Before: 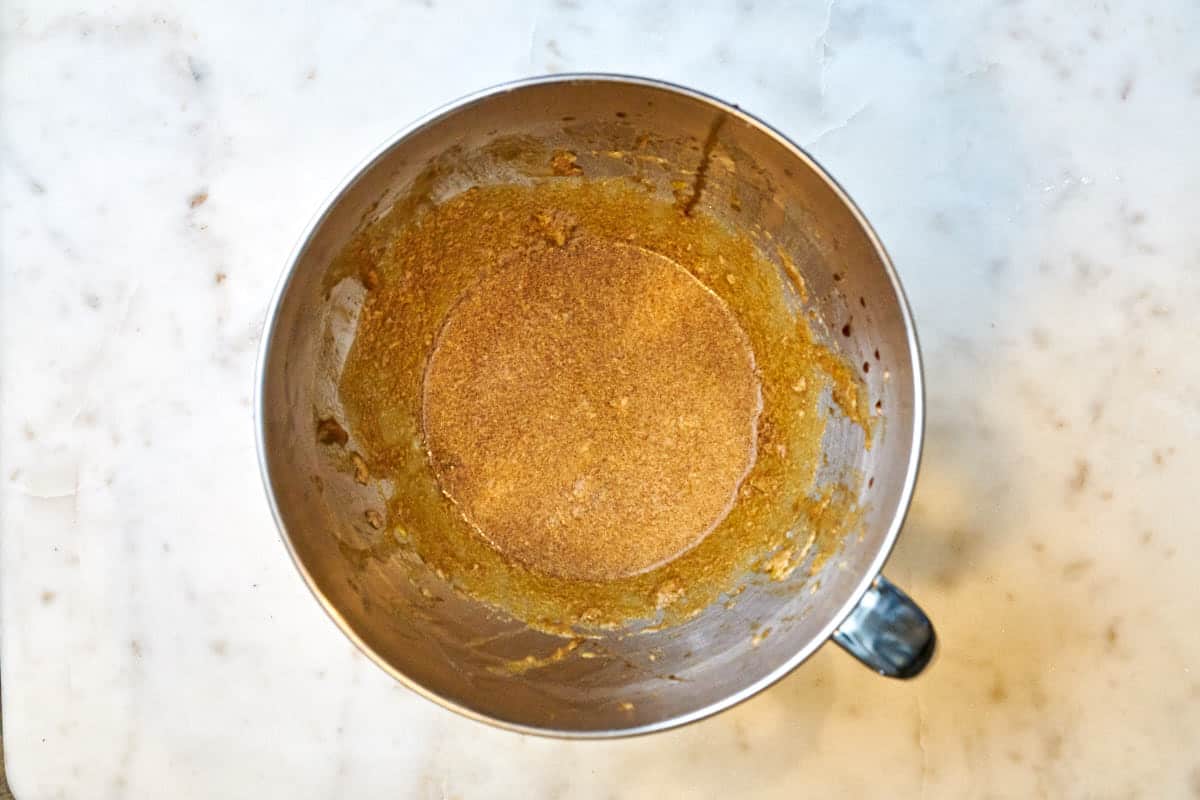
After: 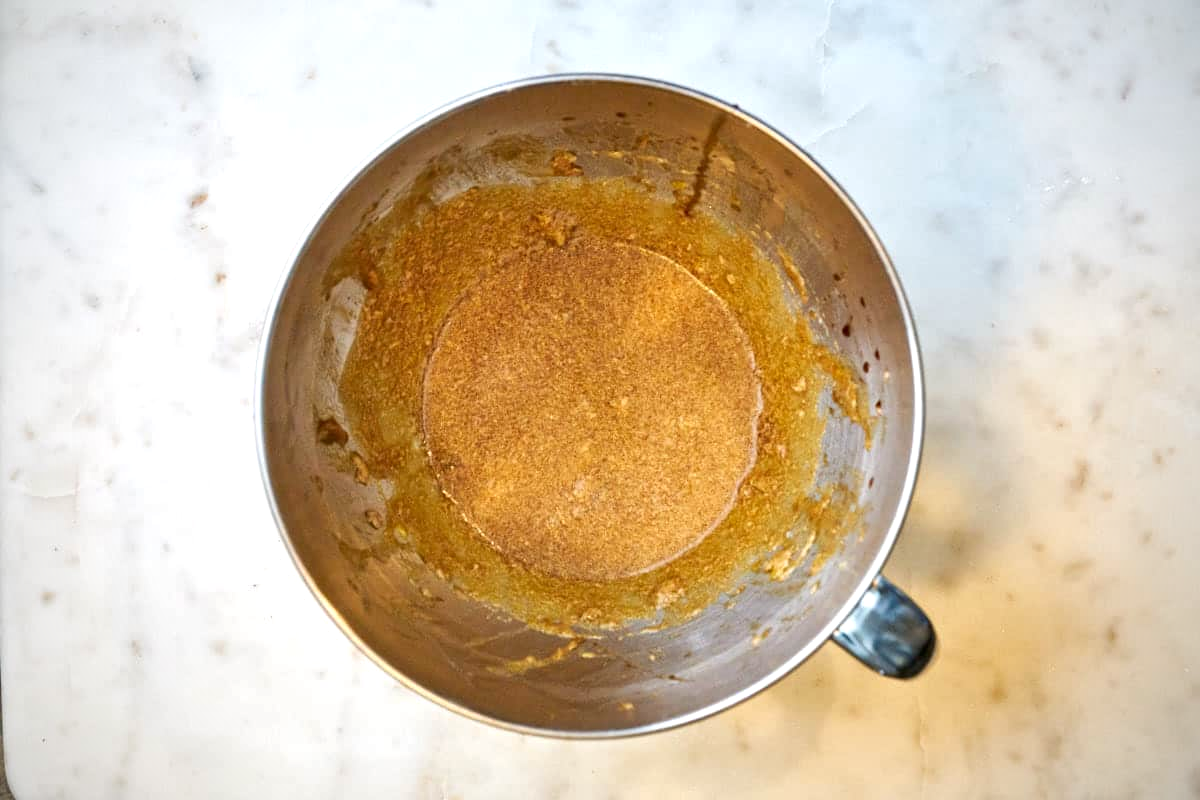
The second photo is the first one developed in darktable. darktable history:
vignetting: fall-off radius 60.92%
exposure: black level correction 0.001, exposure 0.14 EV, compensate highlight preservation false
